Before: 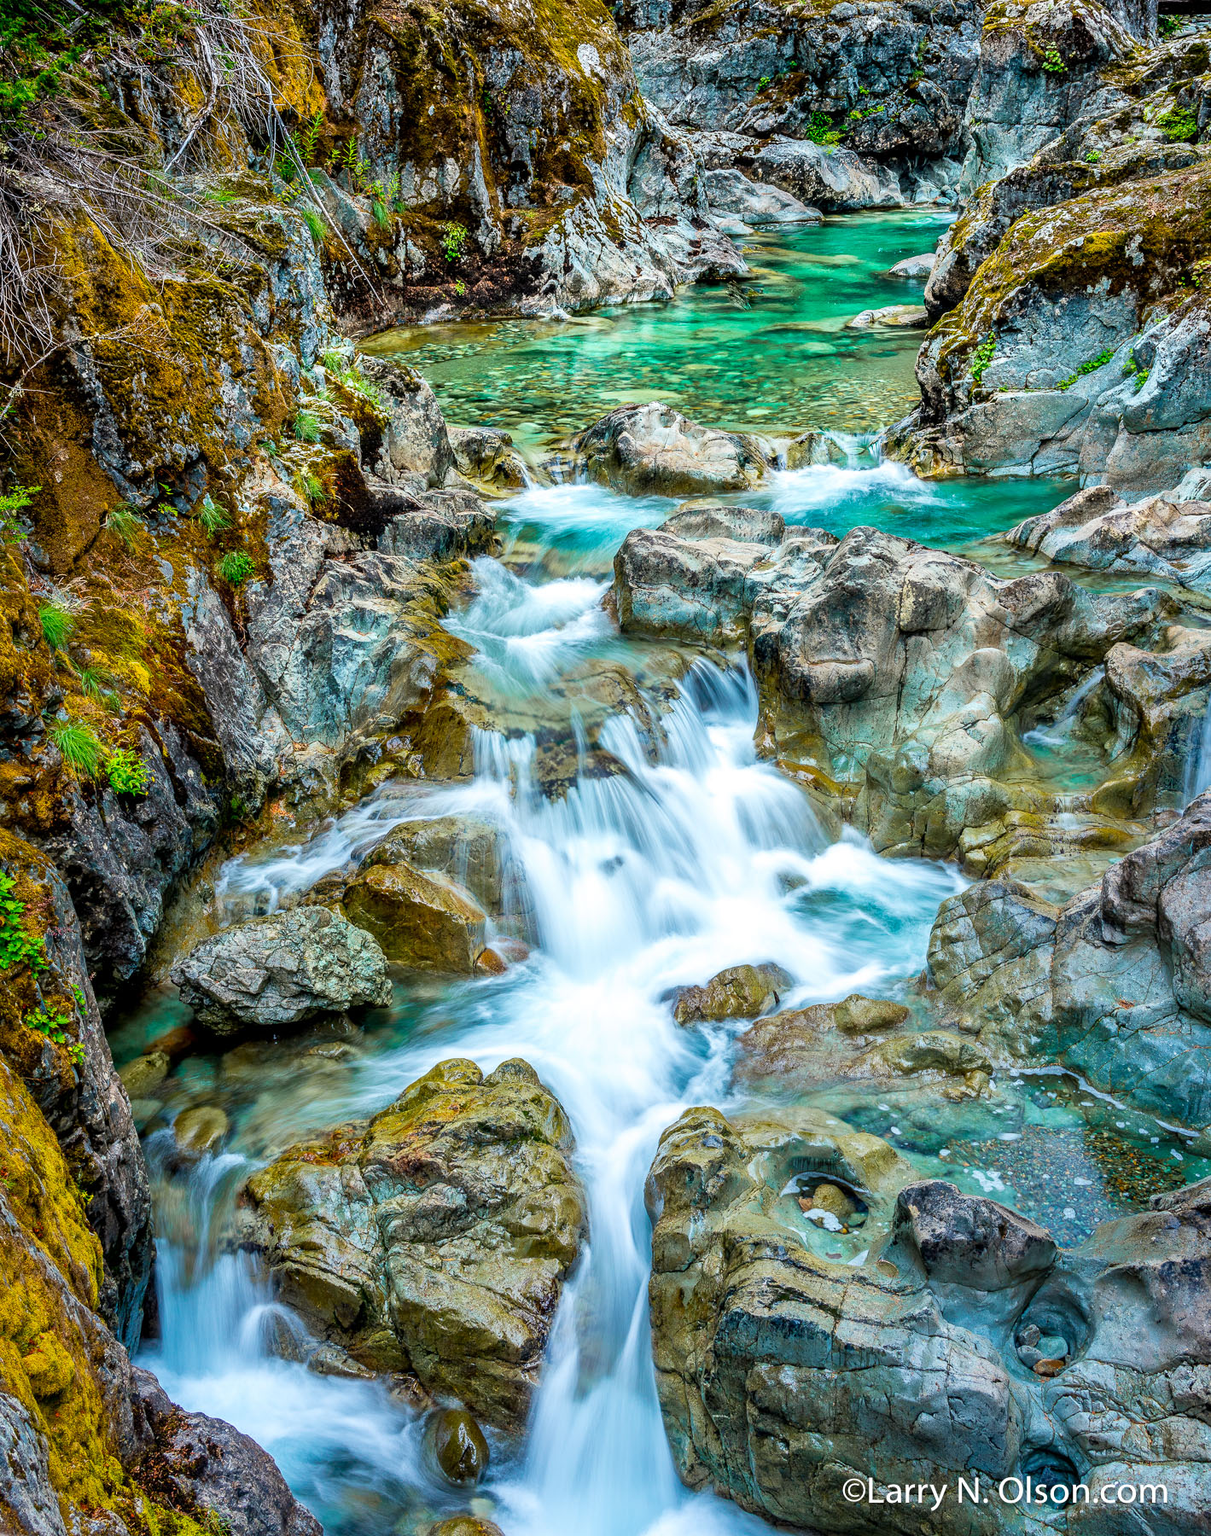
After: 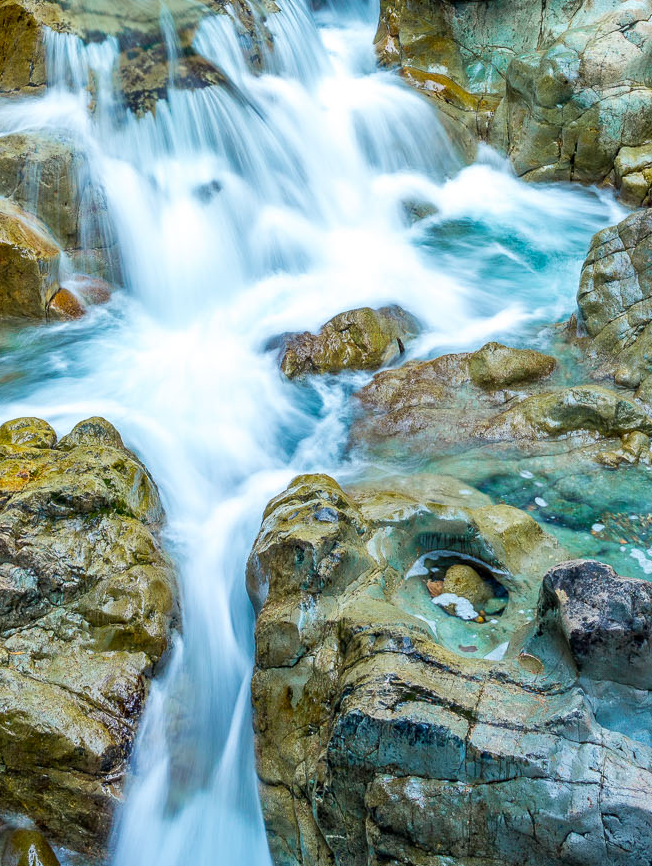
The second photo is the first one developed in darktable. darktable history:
crop: left 35.89%, top 45.774%, right 18.154%, bottom 6.068%
